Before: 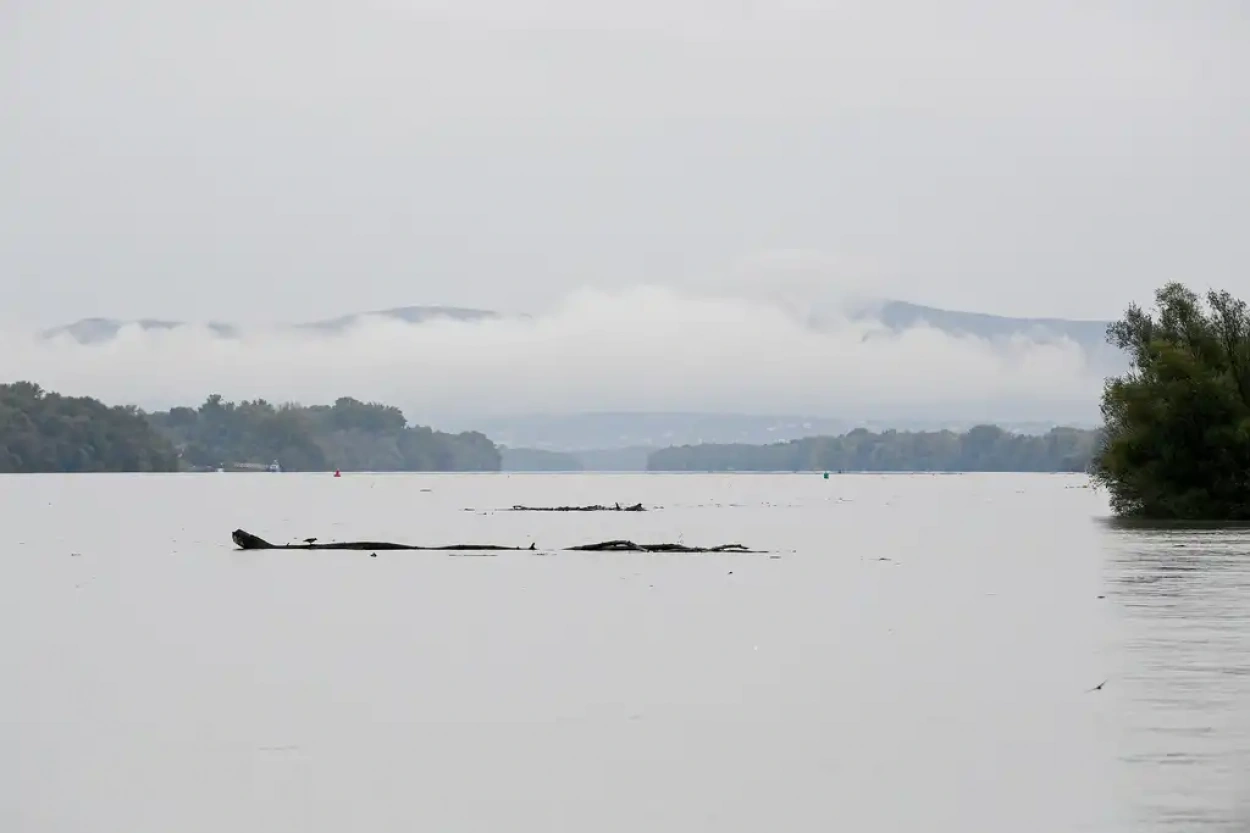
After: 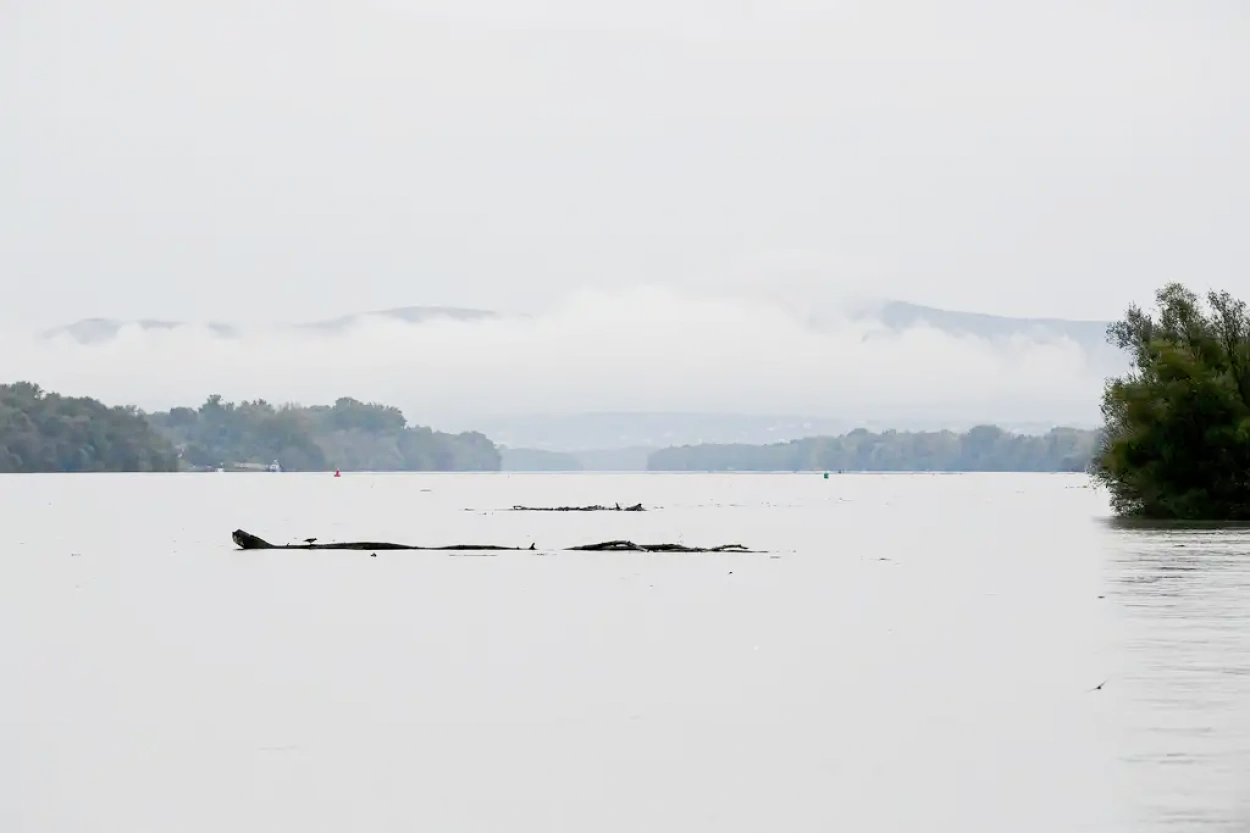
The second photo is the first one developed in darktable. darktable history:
tone curve: curves: ch0 [(0, 0) (0.004, 0.001) (0.133, 0.16) (0.325, 0.399) (0.475, 0.588) (0.832, 0.903) (1, 1)], preserve colors none
